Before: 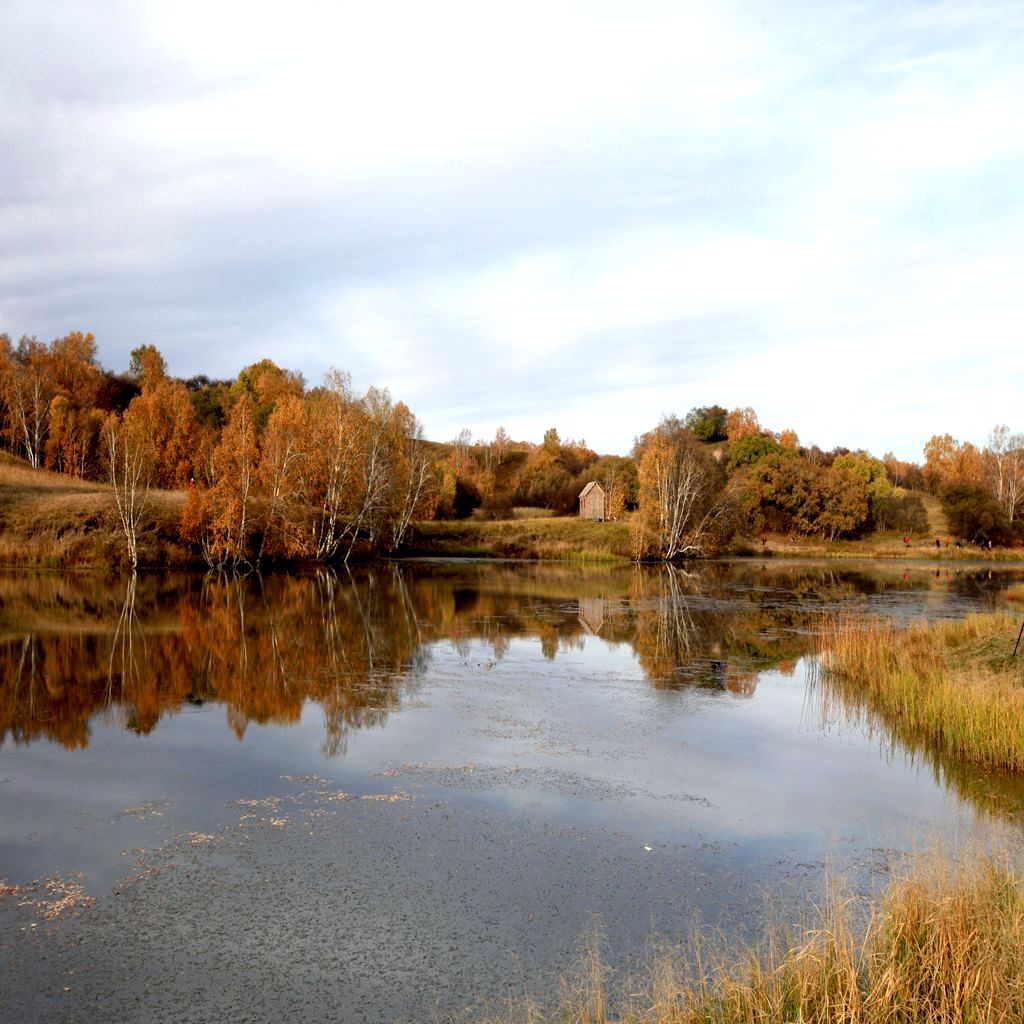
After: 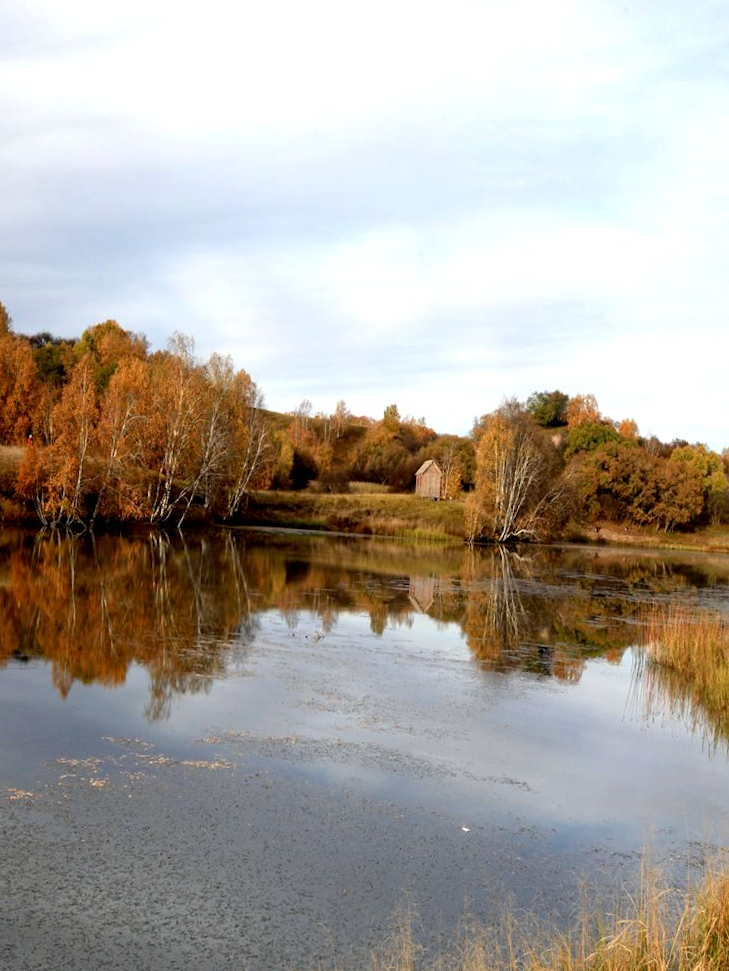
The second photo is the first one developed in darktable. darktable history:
tone equalizer: on, module defaults
crop and rotate: angle -3.13°, left 14.245%, top 0.028%, right 10.737%, bottom 0.081%
